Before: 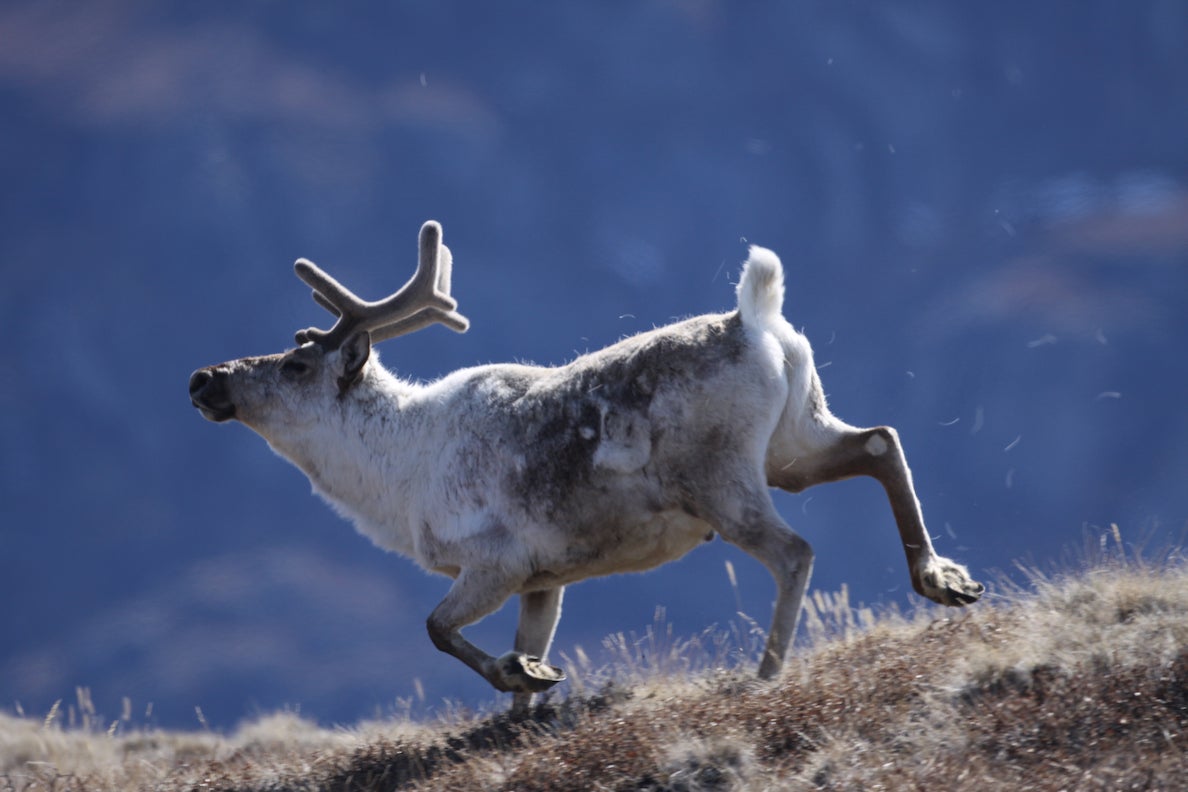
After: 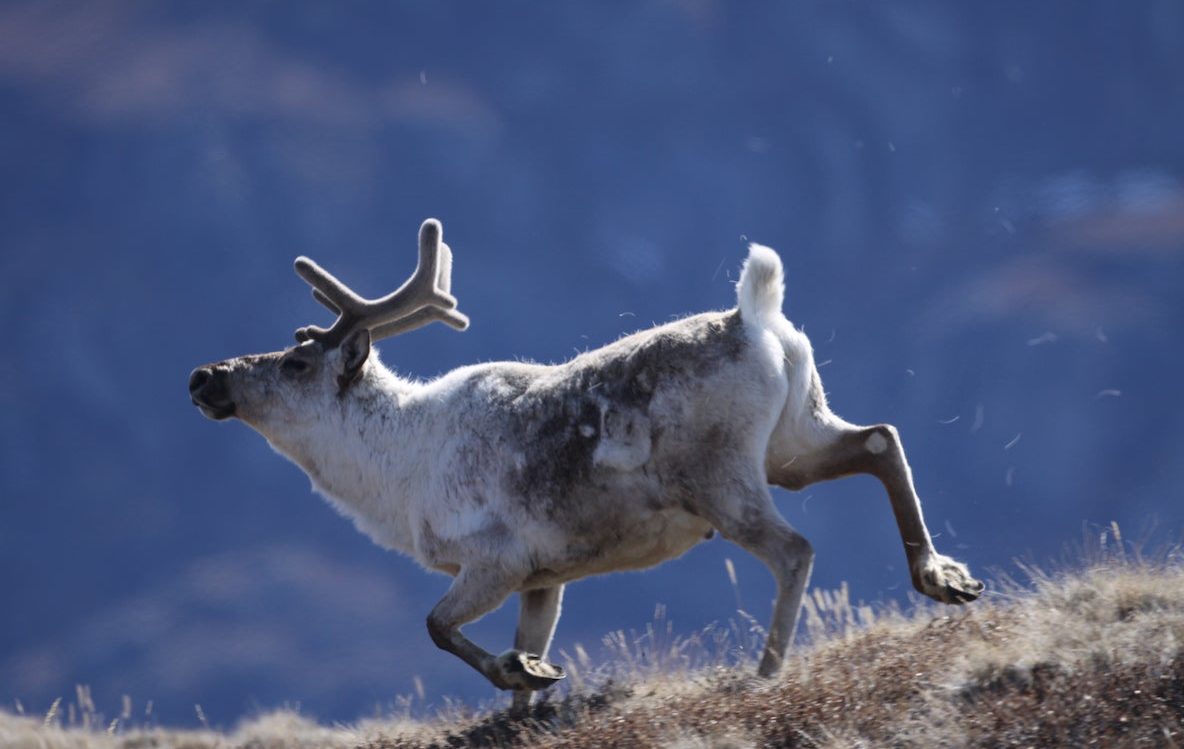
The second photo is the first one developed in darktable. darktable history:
crop: top 0.304%, right 0.257%, bottom 5.045%
